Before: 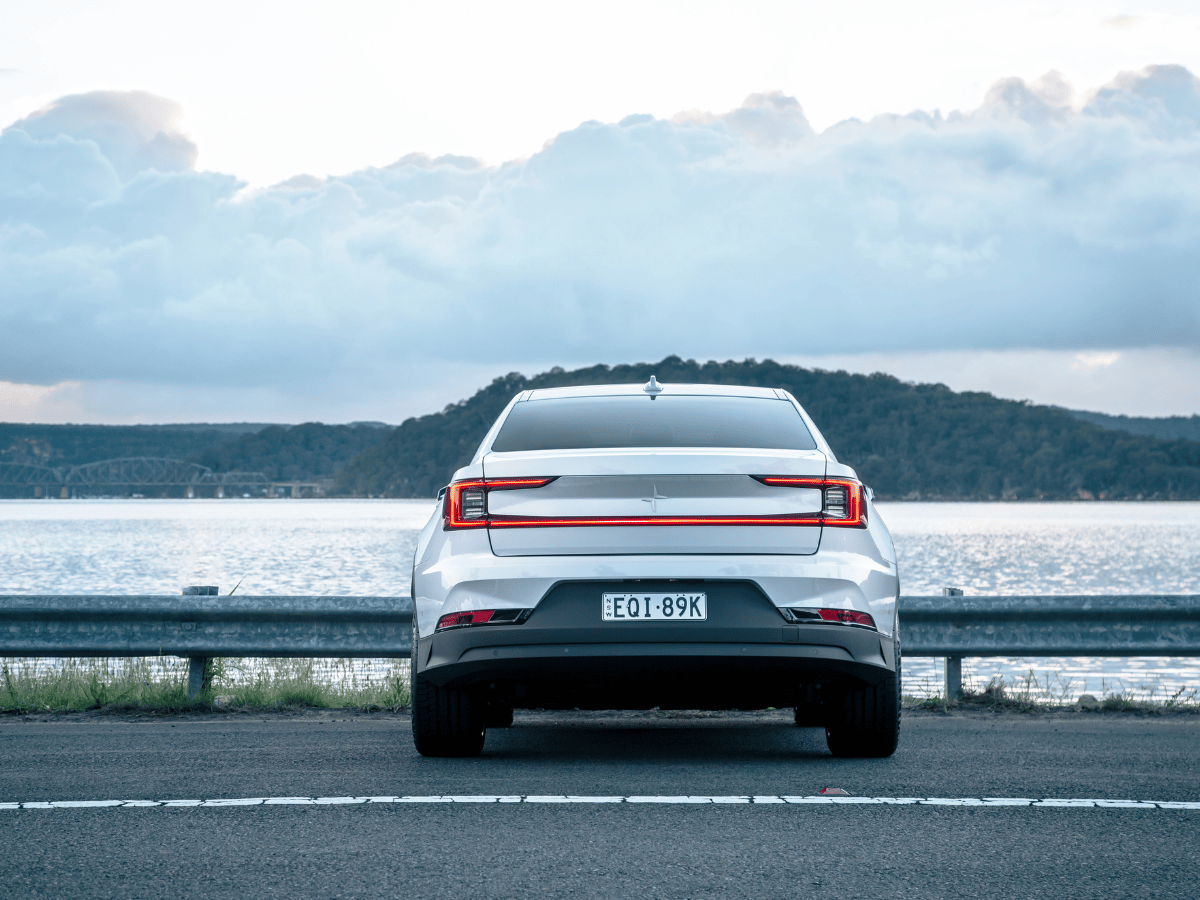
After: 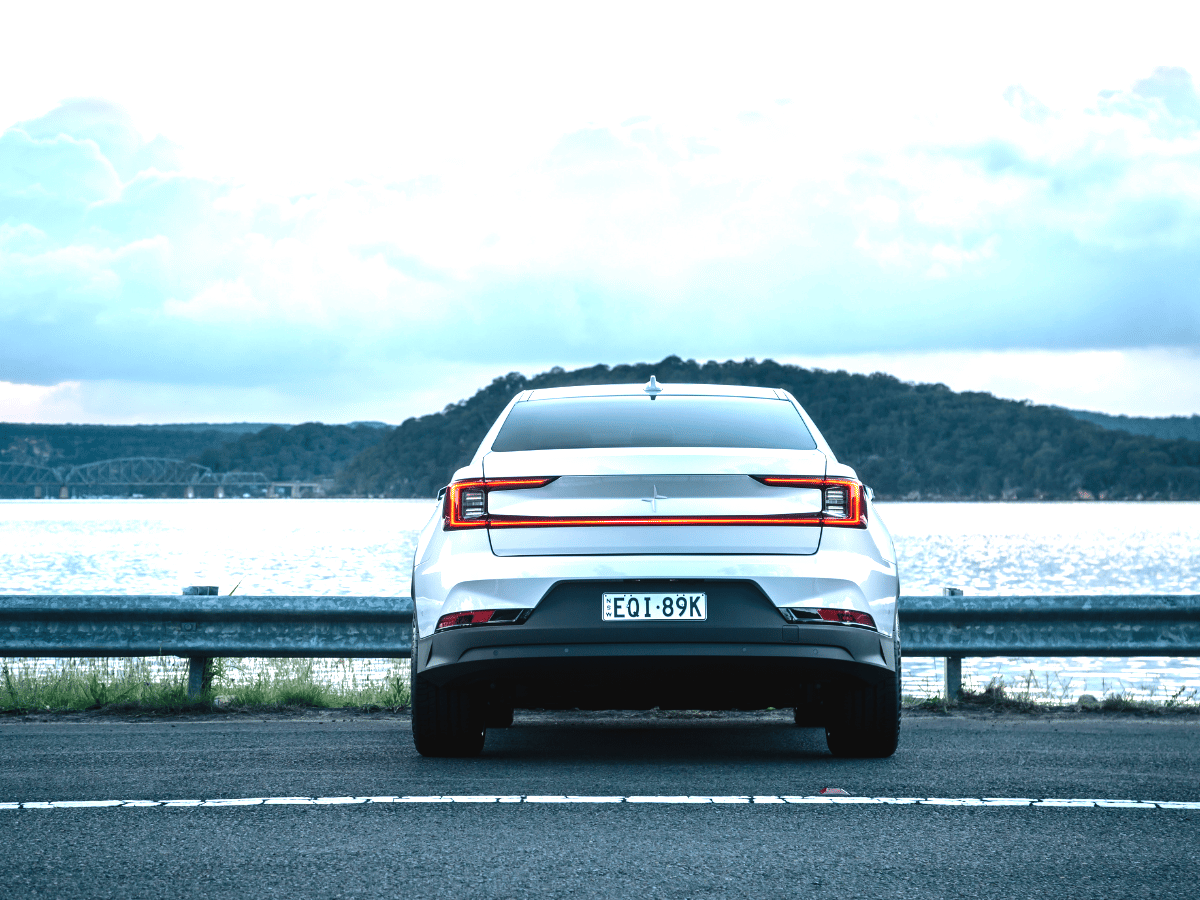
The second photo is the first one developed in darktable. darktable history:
color balance rgb: global offset › luminance 0.71%, perceptual saturation grading › global saturation -11.5%, perceptual brilliance grading › highlights 17.77%, perceptual brilliance grading › mid-tones 31.71%, perceptual brilliance grading › shadows -31.01%, global vibrance 50%
velvia: strength 17%
